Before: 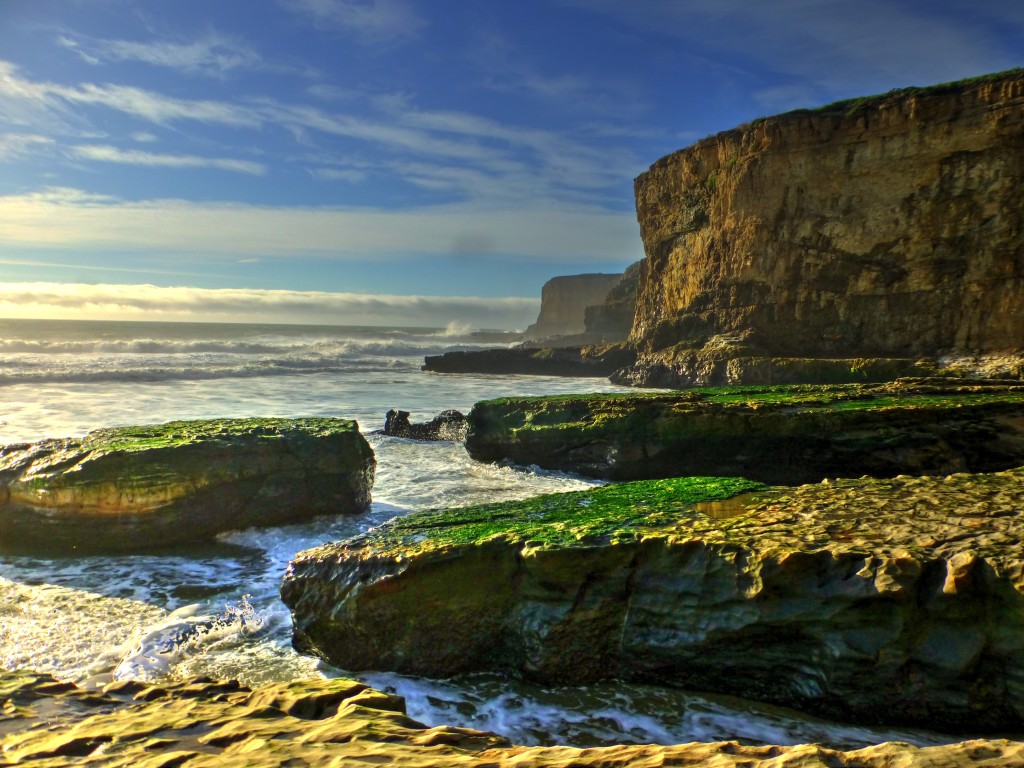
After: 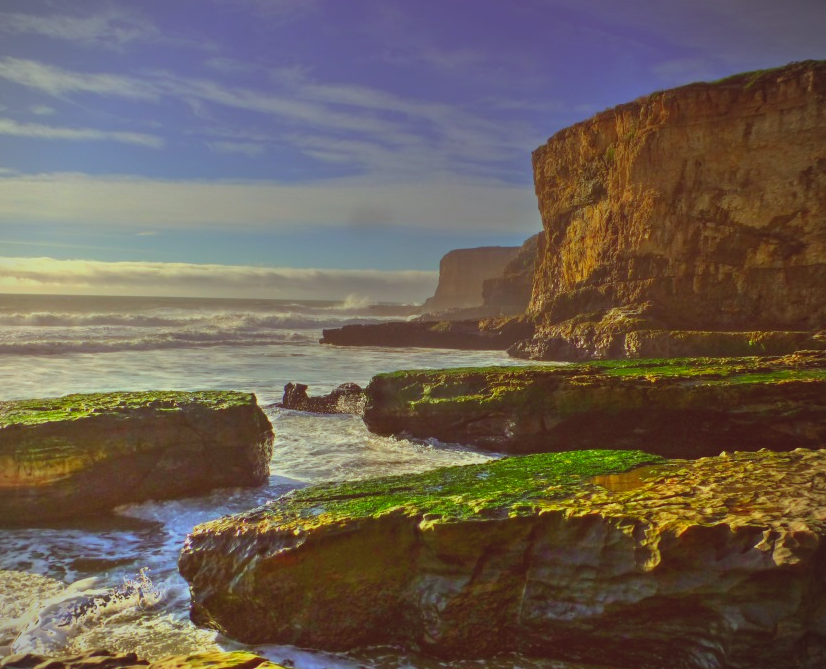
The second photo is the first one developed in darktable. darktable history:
crop: left 10.011%, top 3.559%, right 9.247%, bottom 9.286%
color correction: highlights a* -7.01, highlights b* -0.144, shadows a* 20.67, shadows b* 11.81
vignetting: fall-off start 91.78%
contrast brightness saturation: contrast -0.278
